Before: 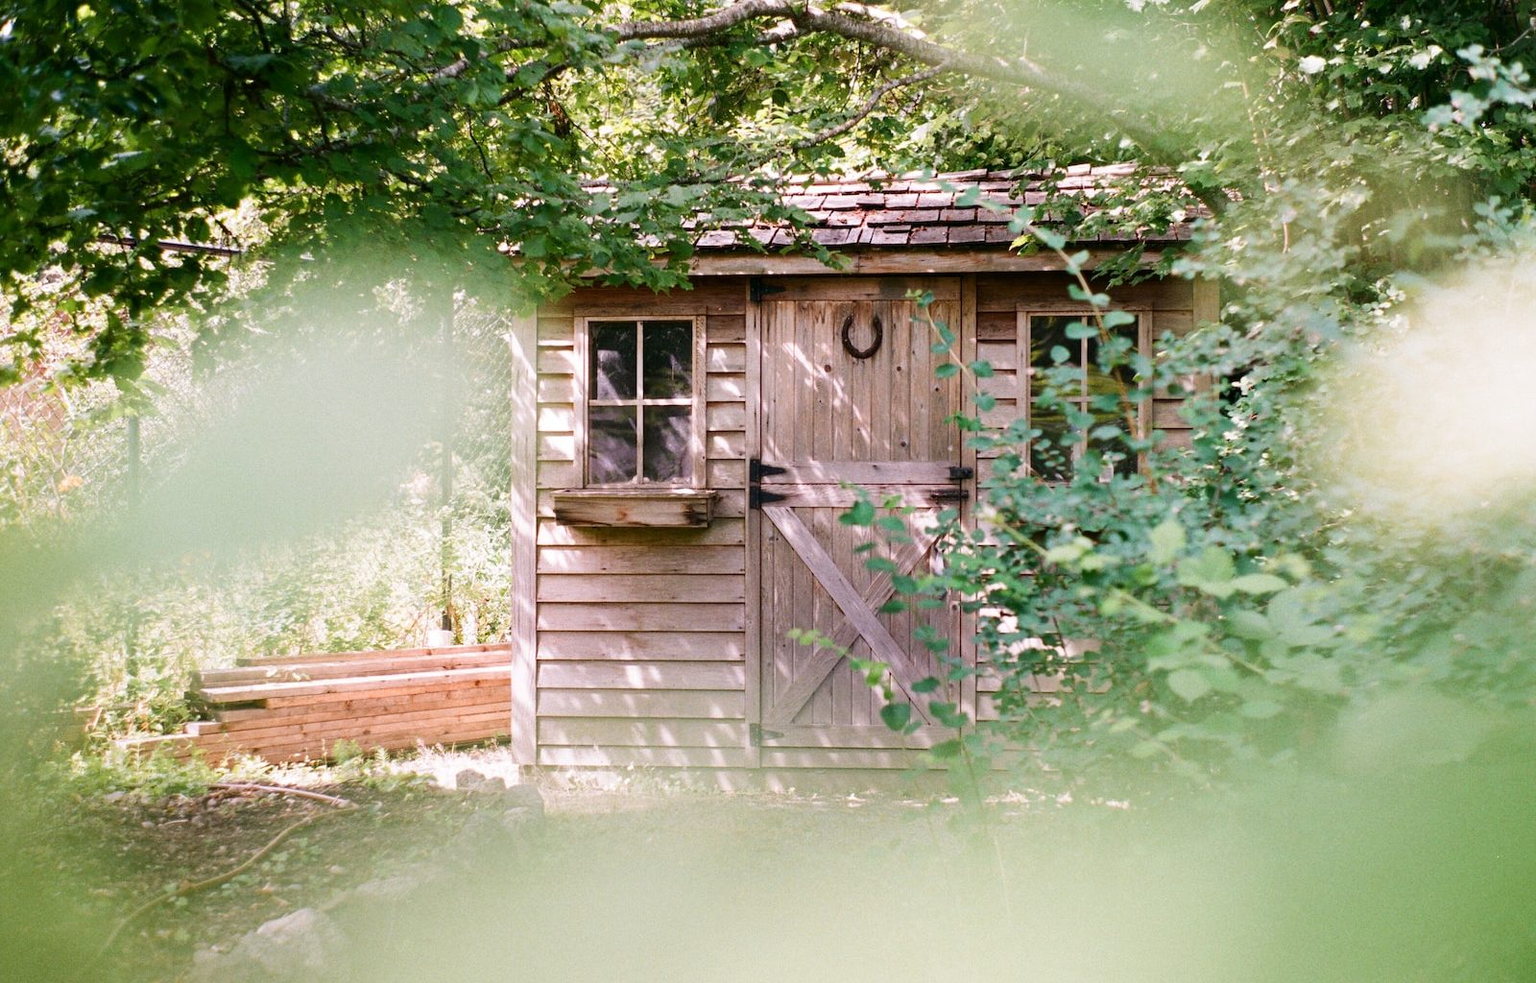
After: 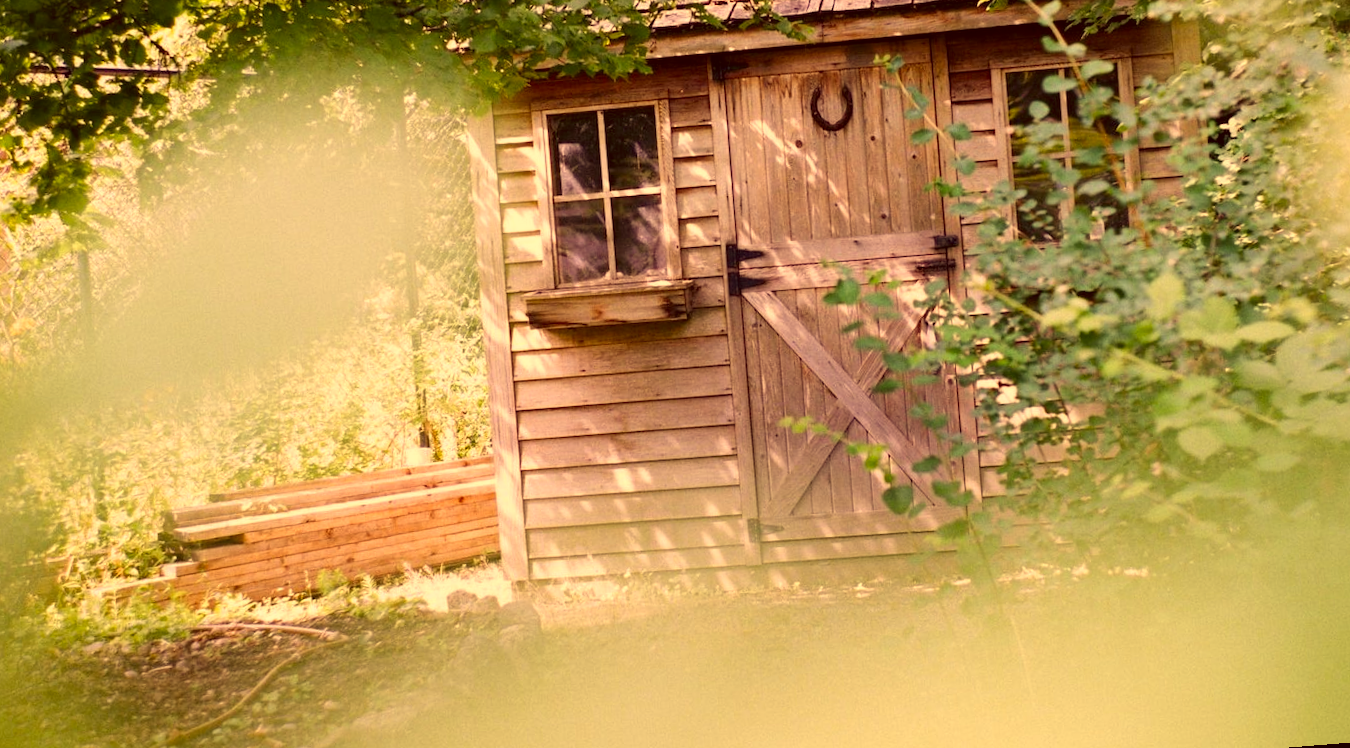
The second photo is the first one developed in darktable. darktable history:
tone equalizer: on, module defaults
color correction: highlights a* 10.12, highlights b* 39.04, shadows a* 14.62, shadows b* 3.37
crop: top 20.916%, right 9.437%, bottom 0.316%
rotate and perspective: rotation -4.57°, crop left 0.054, crop right 0.944, crop top 0.087, crop bottom 0.914
